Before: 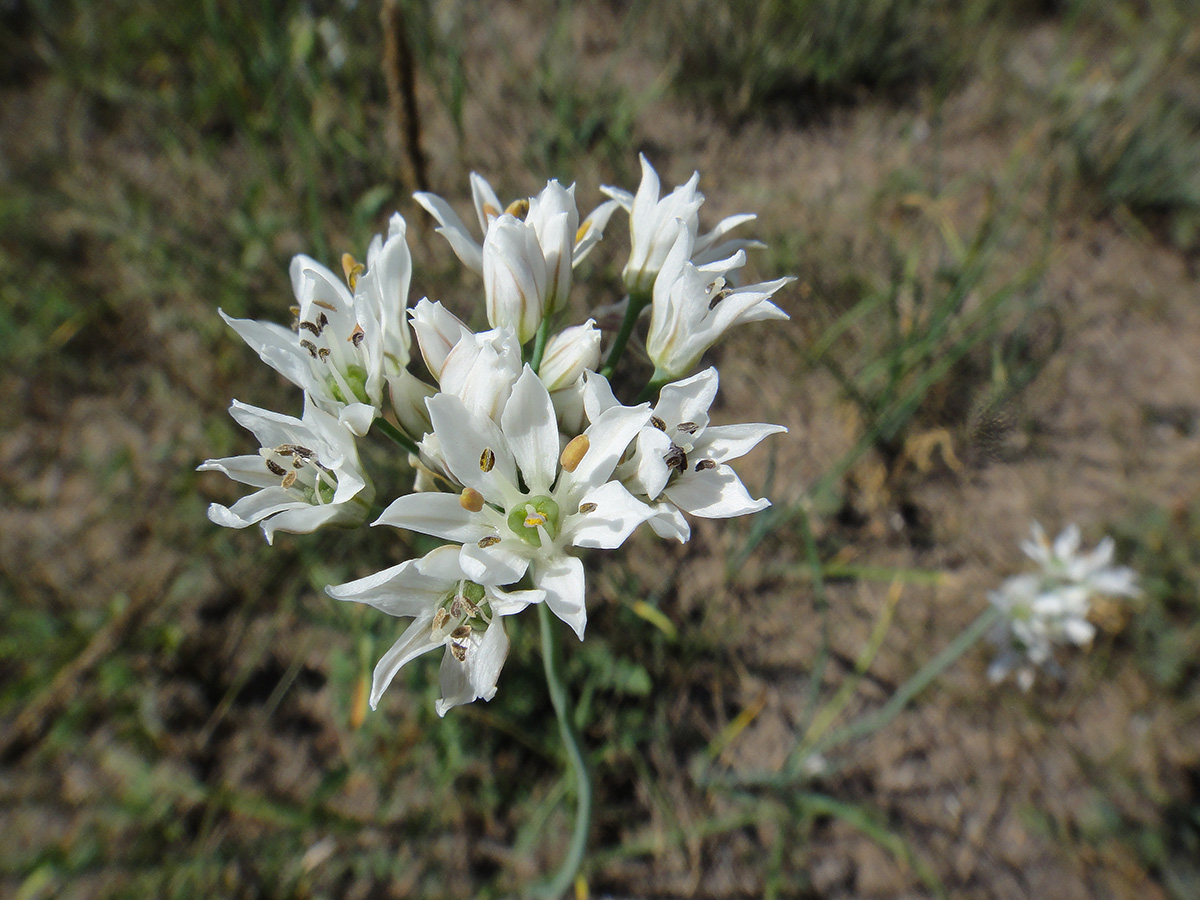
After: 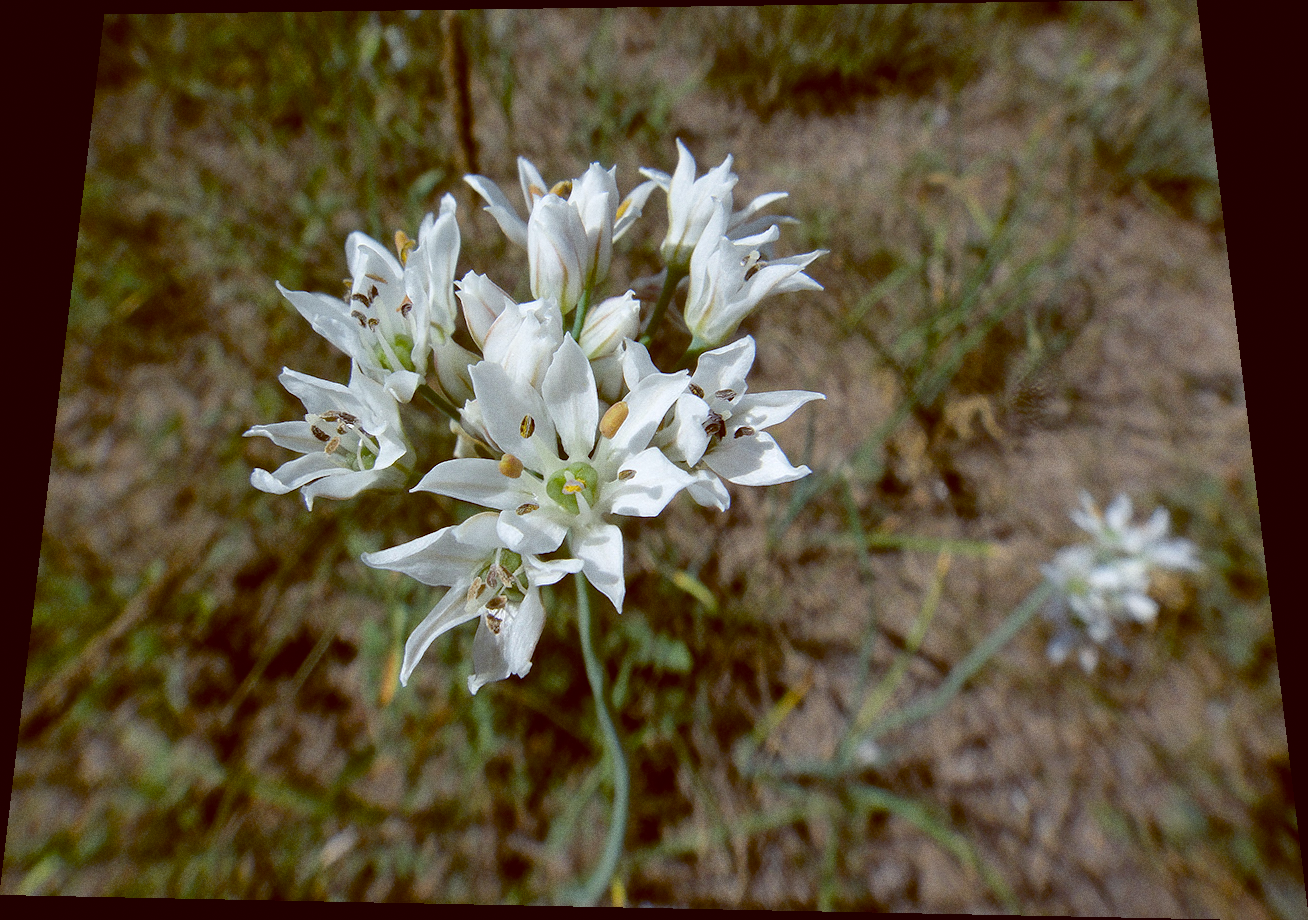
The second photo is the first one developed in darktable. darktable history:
color balance: lift [1, 1.015, 1.004, 0.985], gamma [1, 0.958, 0.971, 1.042], gain [1, 0.956, 0.977, 1.044]
rotate and perspective: rotation 0.128°, lens shift (vertical) -0.181, lens shift (horizontal) -0.044, shear 0.001, automatic cropping off
grain: coarseness 0.09 ISO
